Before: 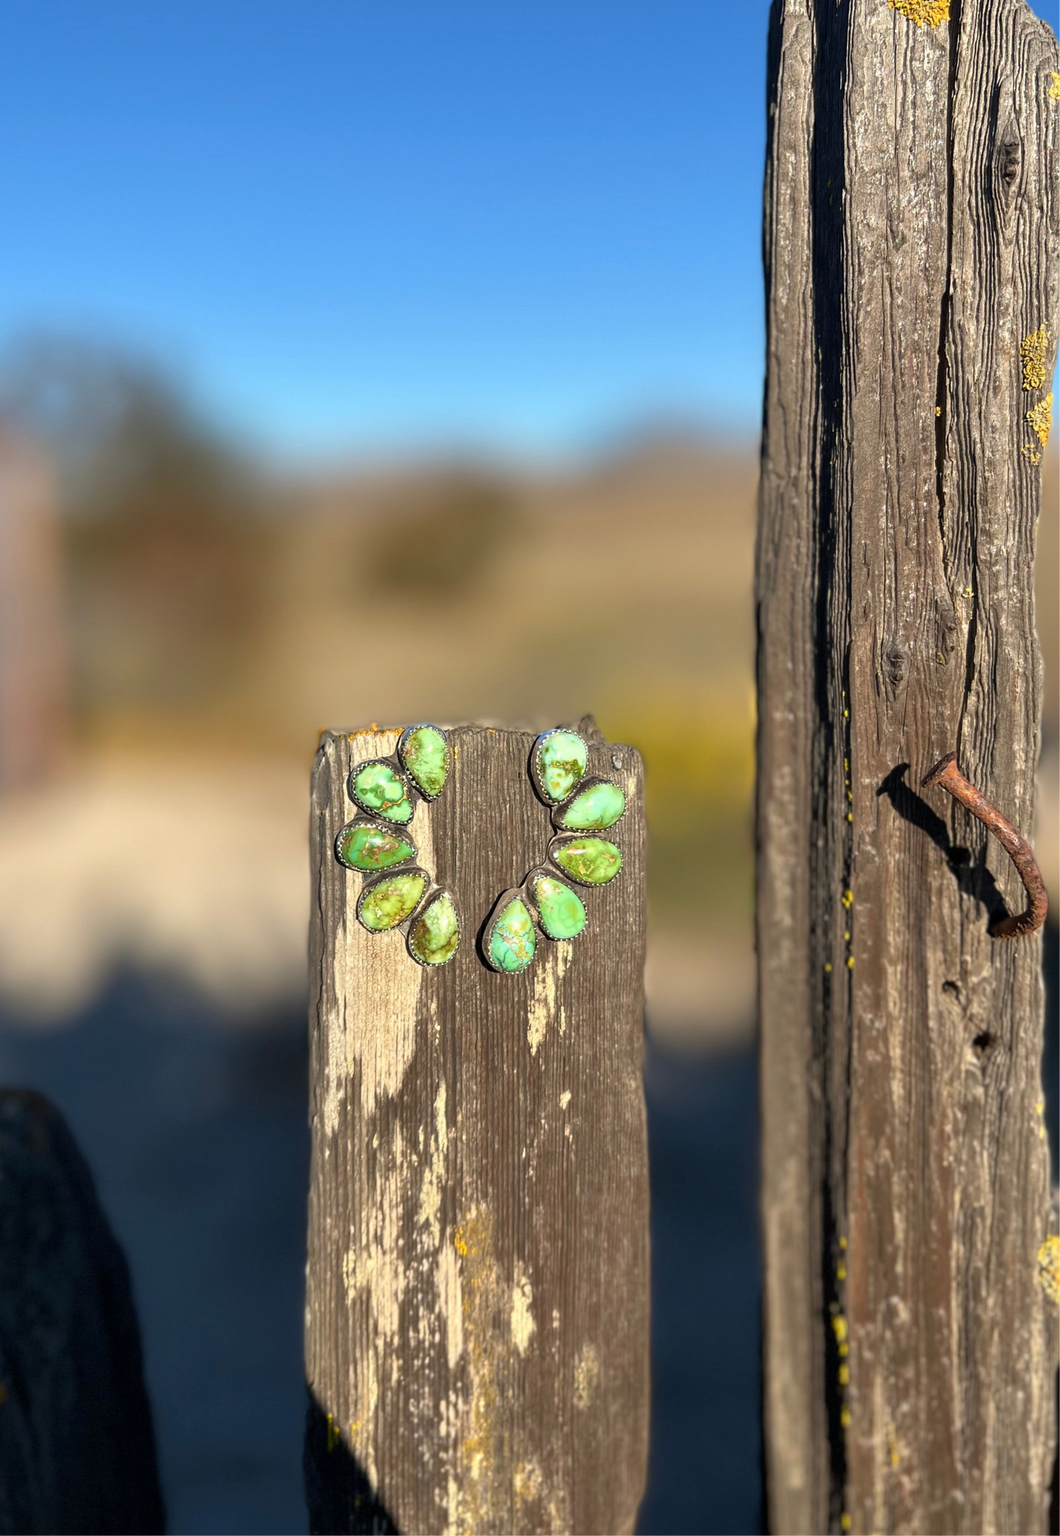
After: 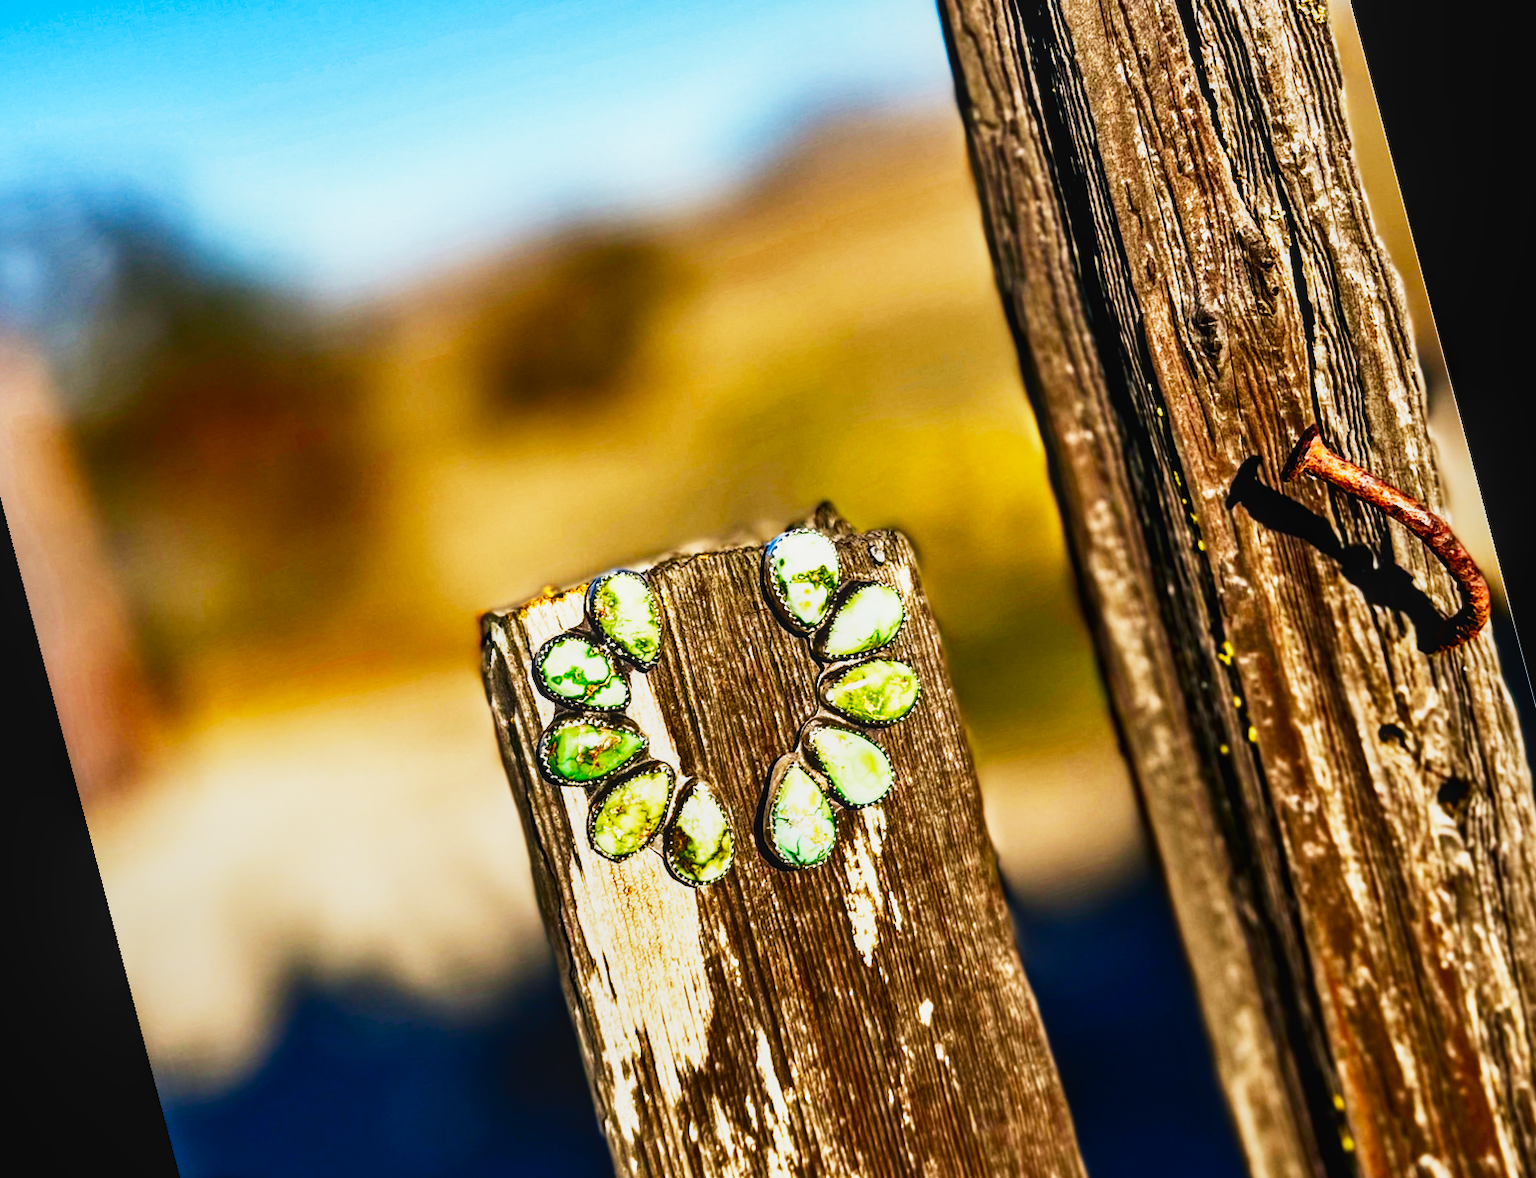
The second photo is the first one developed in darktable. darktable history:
contrast brightness saturation: contrast 0.12, brightness -0.12, saturation 0.2
color balance rgb: shadows lift › chroma 4.21%, shadows lift › hue 252.22°, highlights gain › chroma 1.36%, highlights gain › hue 50.24°, perceptual saturation grading › mid-tones 6.33%, perceptual saturation grading › shadows 72.44%, perceptual brilliance grading › highlights 11.59%, contrast 5.05%
local contrast: detail 110%
contrast equalizer: y [[0.511, 0.558, 0.631, 0.632, 0.559, 0.512], [0.5 ×6], [0.507, 0.559, 0.627, 0.644, 0.647, 0.647], [0 ×6], [0 ×6]]
rotate and perspective: rotation -14.8°, crop left 0.1, crop right 0.903, crop top 0.25, crop bottom 0.748
sigmoid: contrast 1.93, skew 0.29, preserve hue 0%
